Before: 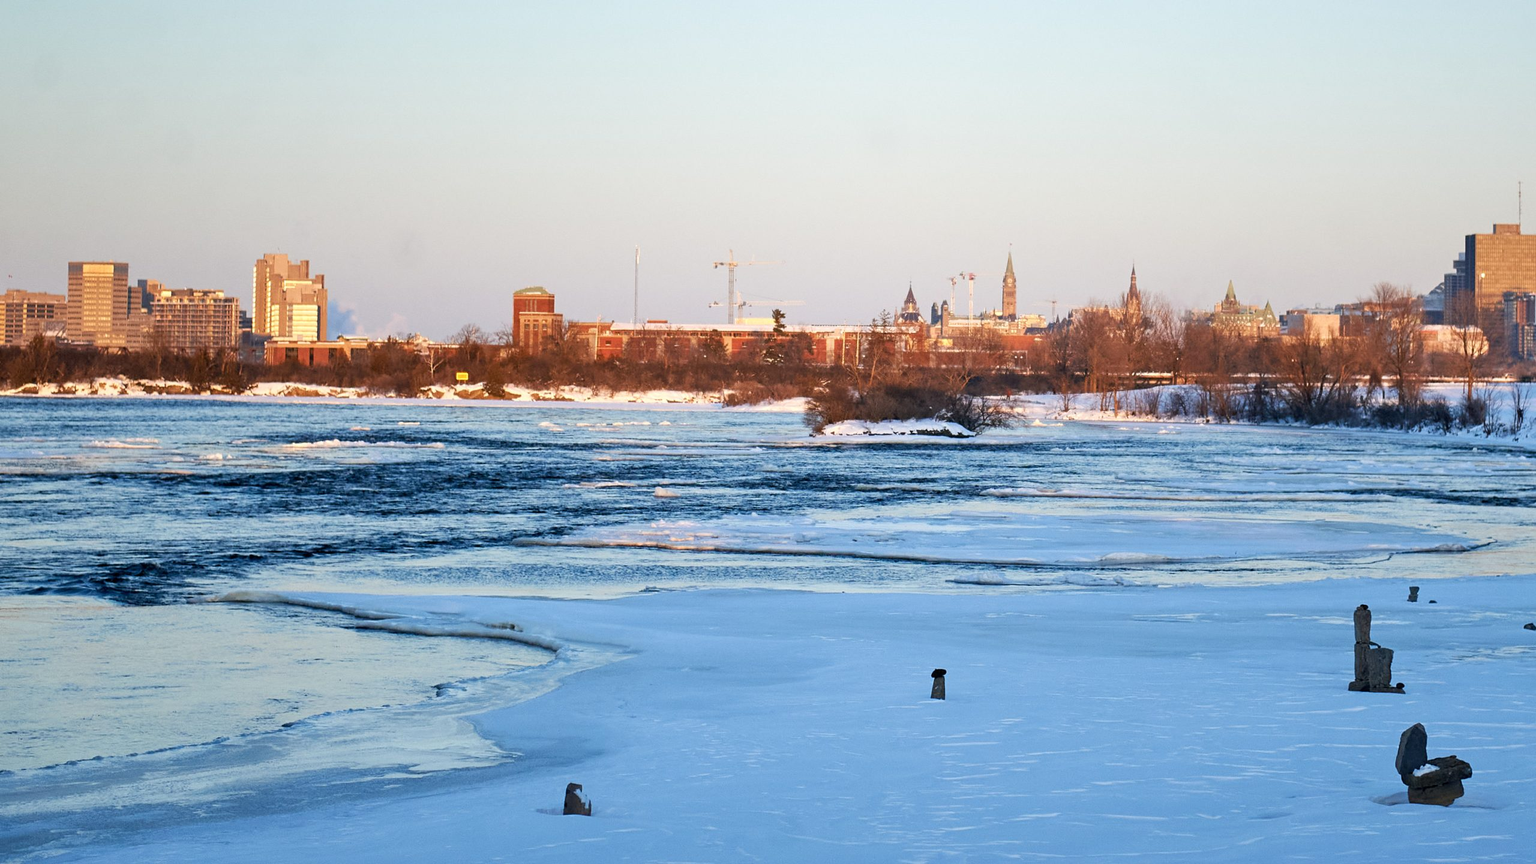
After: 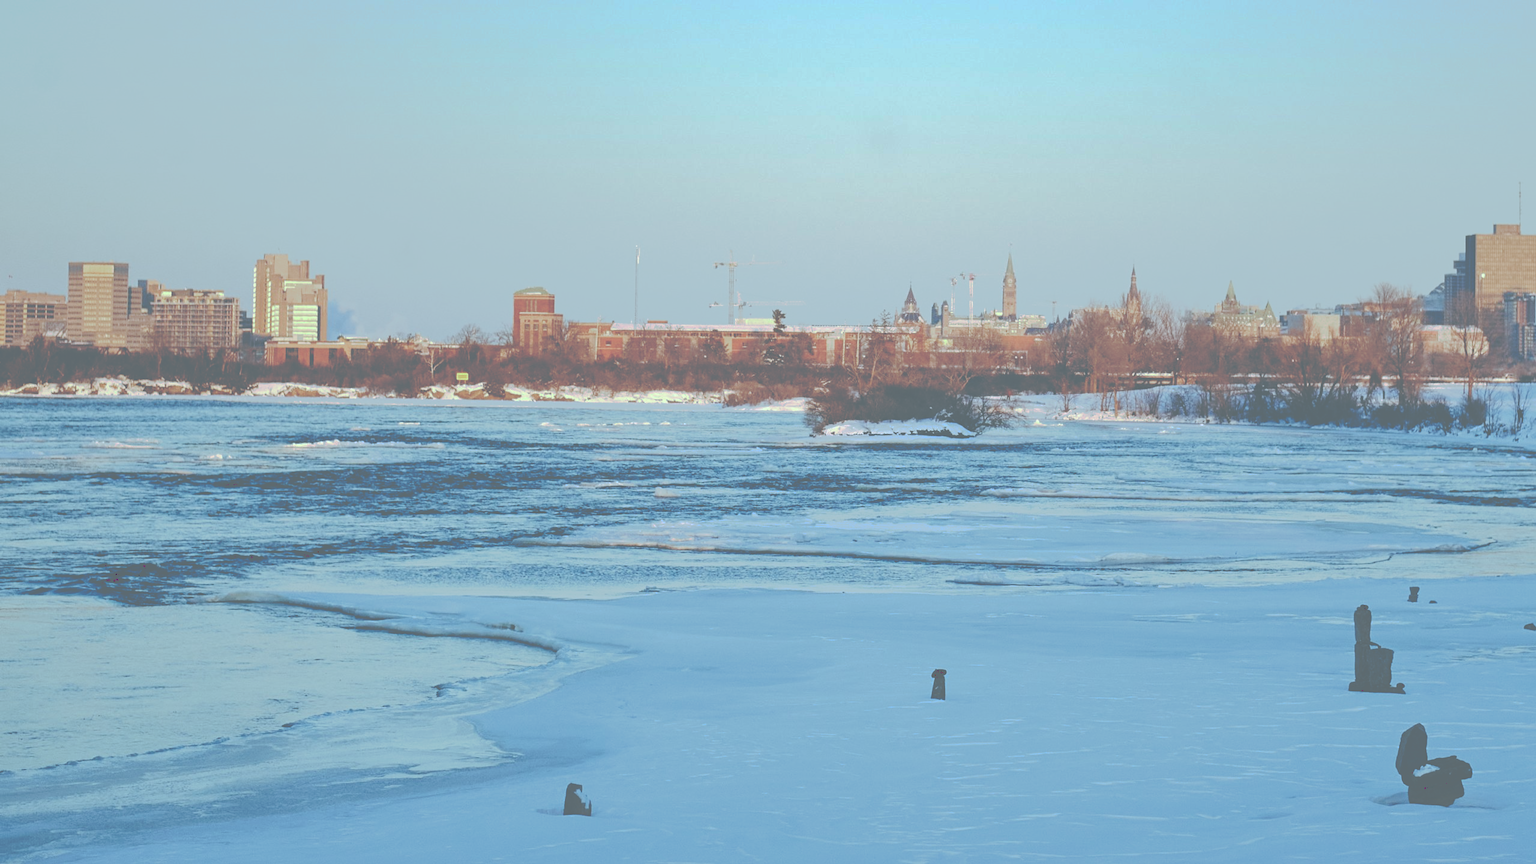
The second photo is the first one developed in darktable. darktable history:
tone curve: curves: ch0 [(0, 0) (0.003, 0.439) (0.011, 0.439) (0.025, 0.439) (0.044, 0.439) (0.069, 0.439) (0.1, 0.439) (0.136, 0.44) (0.177, 0.444) (0.224, 0.45) (0.277, 0.462) (0.335, 0.487) (0.399, 0.528) (0.468, 0.577) (0.543, 0.621) (0.623, 0.669) (0.709, 0.715) (0.801, 0.764) (0.898, 0.804) (1, 1)], preserve colors none
color correction: highlights a* -10.04, highlights b* -10.37
